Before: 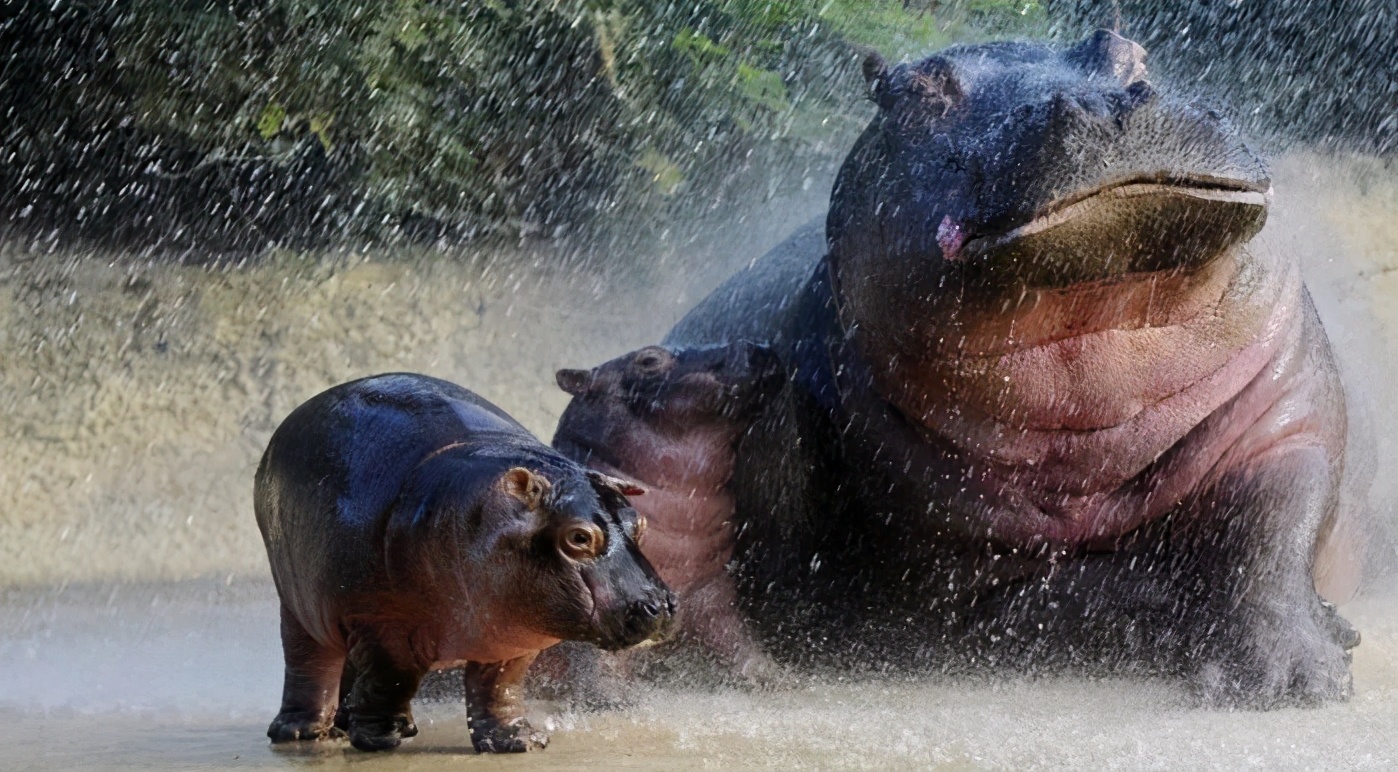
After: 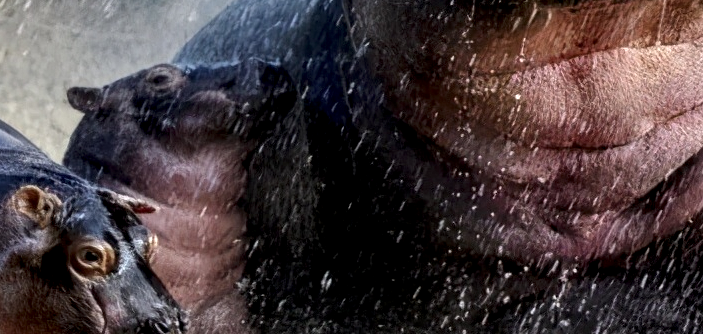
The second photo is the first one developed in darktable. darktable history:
exposure: exposure -0.072 EV, compensate highlight preservation false
crop: left 35.03%, top 36.625%, right 14.663%, bottom 20.057%
local contrast: highlights 60%, shadows 60%, detail 160%
